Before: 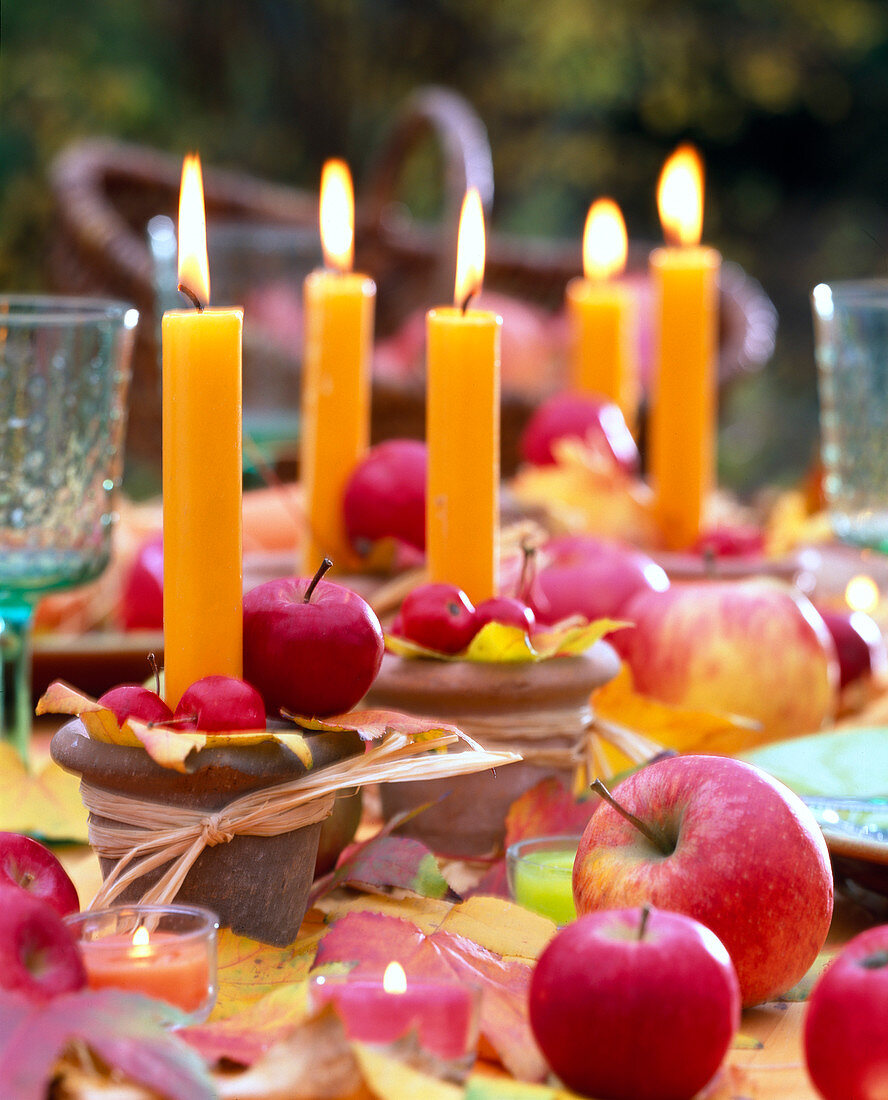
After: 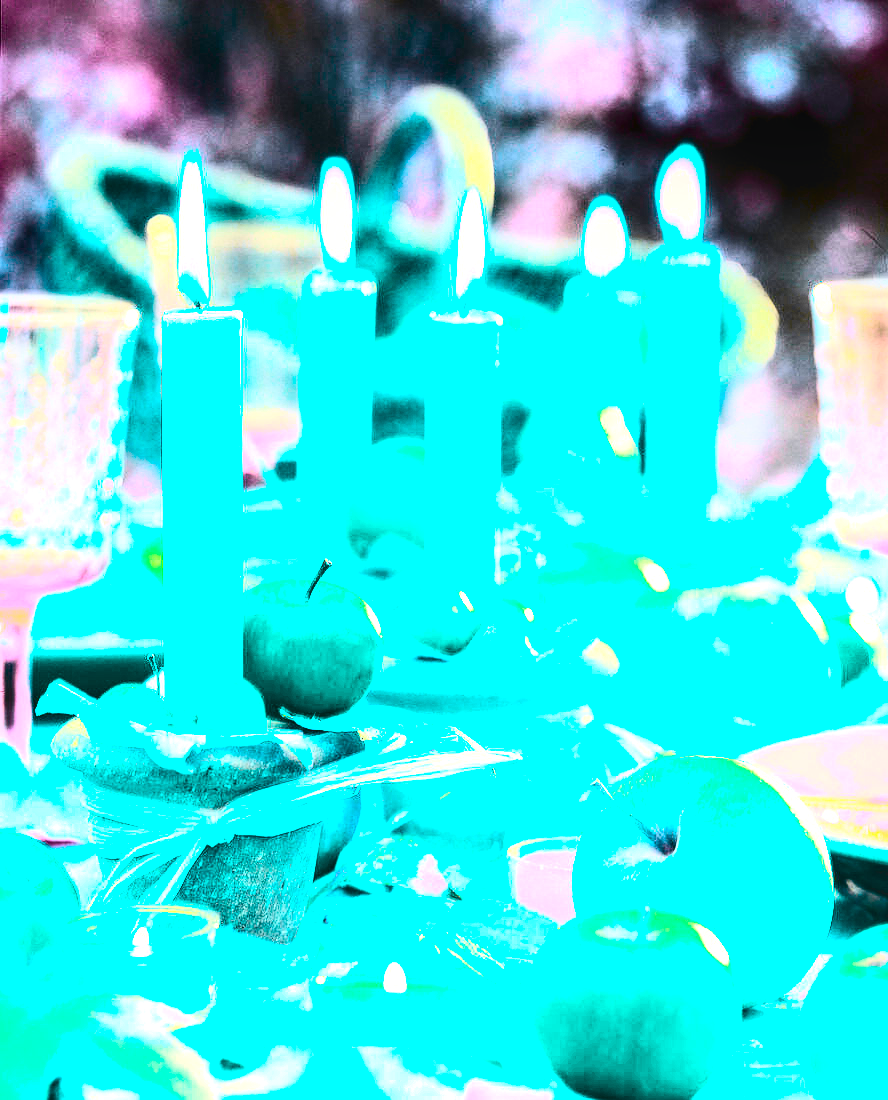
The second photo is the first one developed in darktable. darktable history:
local contrast: detail 130%
exposure: black level correction 0, exposure 1.285 EV, compensate exposure bias true, compensate highlight preservation false
tone curve: curves: ch0 [(0.003, 0) (0.066, 0.031) (0.163, 0.112) (0.264, 0.238) (0.395, 0.408) (0.517, 0.56) (0.684, 0.734) (0.791, 0.814) (1, 1)]; ch1 [(0, 0) (0.164, 0.115) (0.337, 0.332) (0.39, 0.398) (0.464, 0.461) (0.501, 0.5) (0.507, 0.5) (0.534, 0.532) (0.577, 0.59) (0.652, 0.681) (0.733, 0.749) (0.811, 0.796) (1, 1)]; ch2 [(0, 0) (0.337, 0.382) (0.464, 0.476) (0.501, 0.5) (0.527, 0.54) (0.551, 0.565) (0.6, 0.59) (0.687, 0.675) (1, 1)], color space Lab, independent channels, preserve colors none
color balance rgb: highlights gain › chroma 1.068%, highlights gain › hue 60.23°, global offset › luminance -0.288%, global offset › hue 259.8°, perceptual saturation grading › global saturation -11.667%, hue shift 179.94°, global vibrance 49.321%, contrast 0.234%
tone equalizer: -8 EV -0.732 EV, -7 EV -0.666 EV, -6 EV -0.588 EV, -5 EV -0.37 EV, -3 EV 0.374 EV, -2 EV 0.6 EV, -1 EV 0.681 EV, +0 EV 0.732 EV
contrast brightness saturation: contrast 0.613, brightness 0.321, saturation 0.148
